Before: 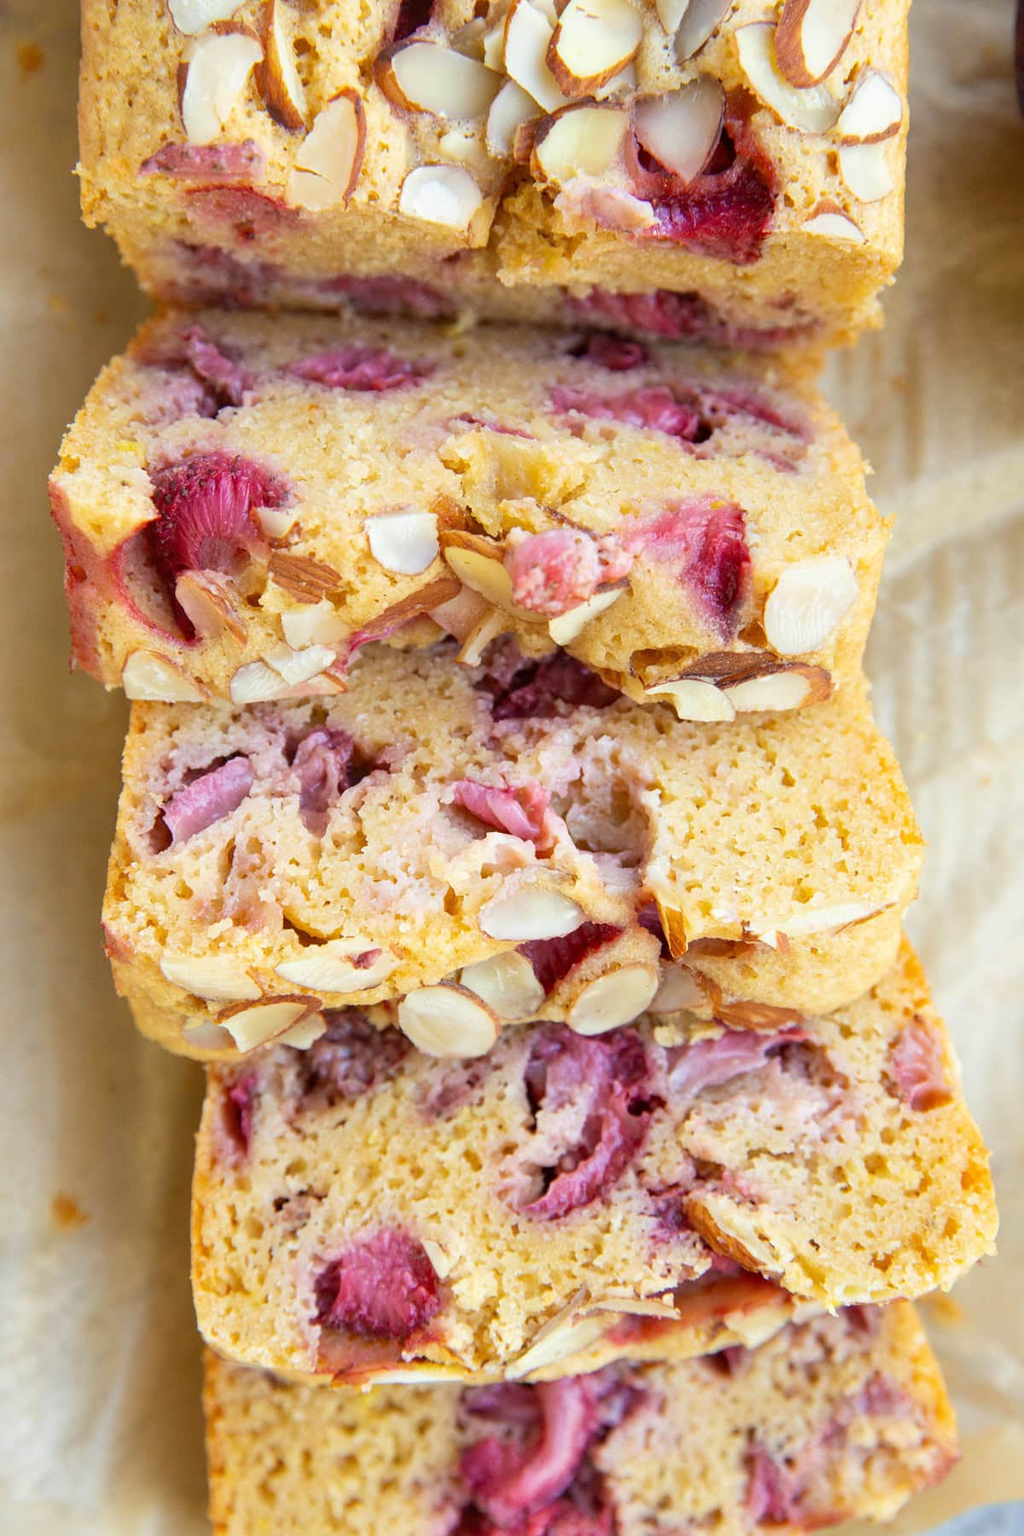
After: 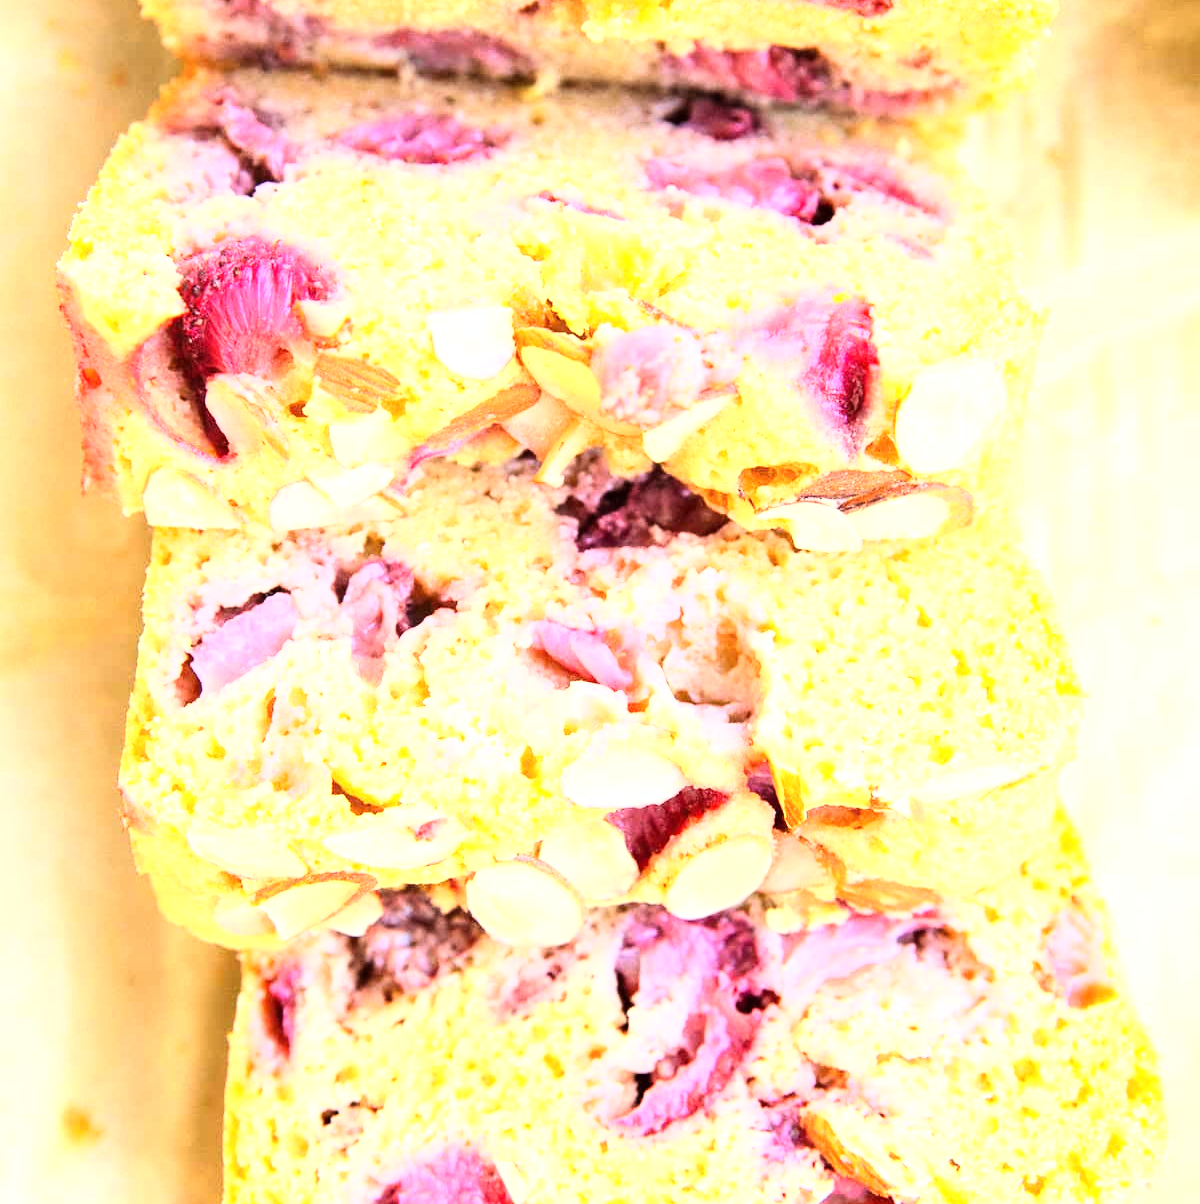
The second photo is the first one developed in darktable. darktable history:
base curve: curves: ch0 [(0, 0) (0.007, 0.004) (0.027, 0.03) (0.046, 0.07) (0.207, 0.54) (0.442, 0.872) (0.673, 0.972) (1, 1)], preserve colors average RGB
crop: top 16.364%, bottom 16.724%
exposure: black level correction 0, exposure 0.702 EV, compensate exposure bias true, compensate highlight preservation false
